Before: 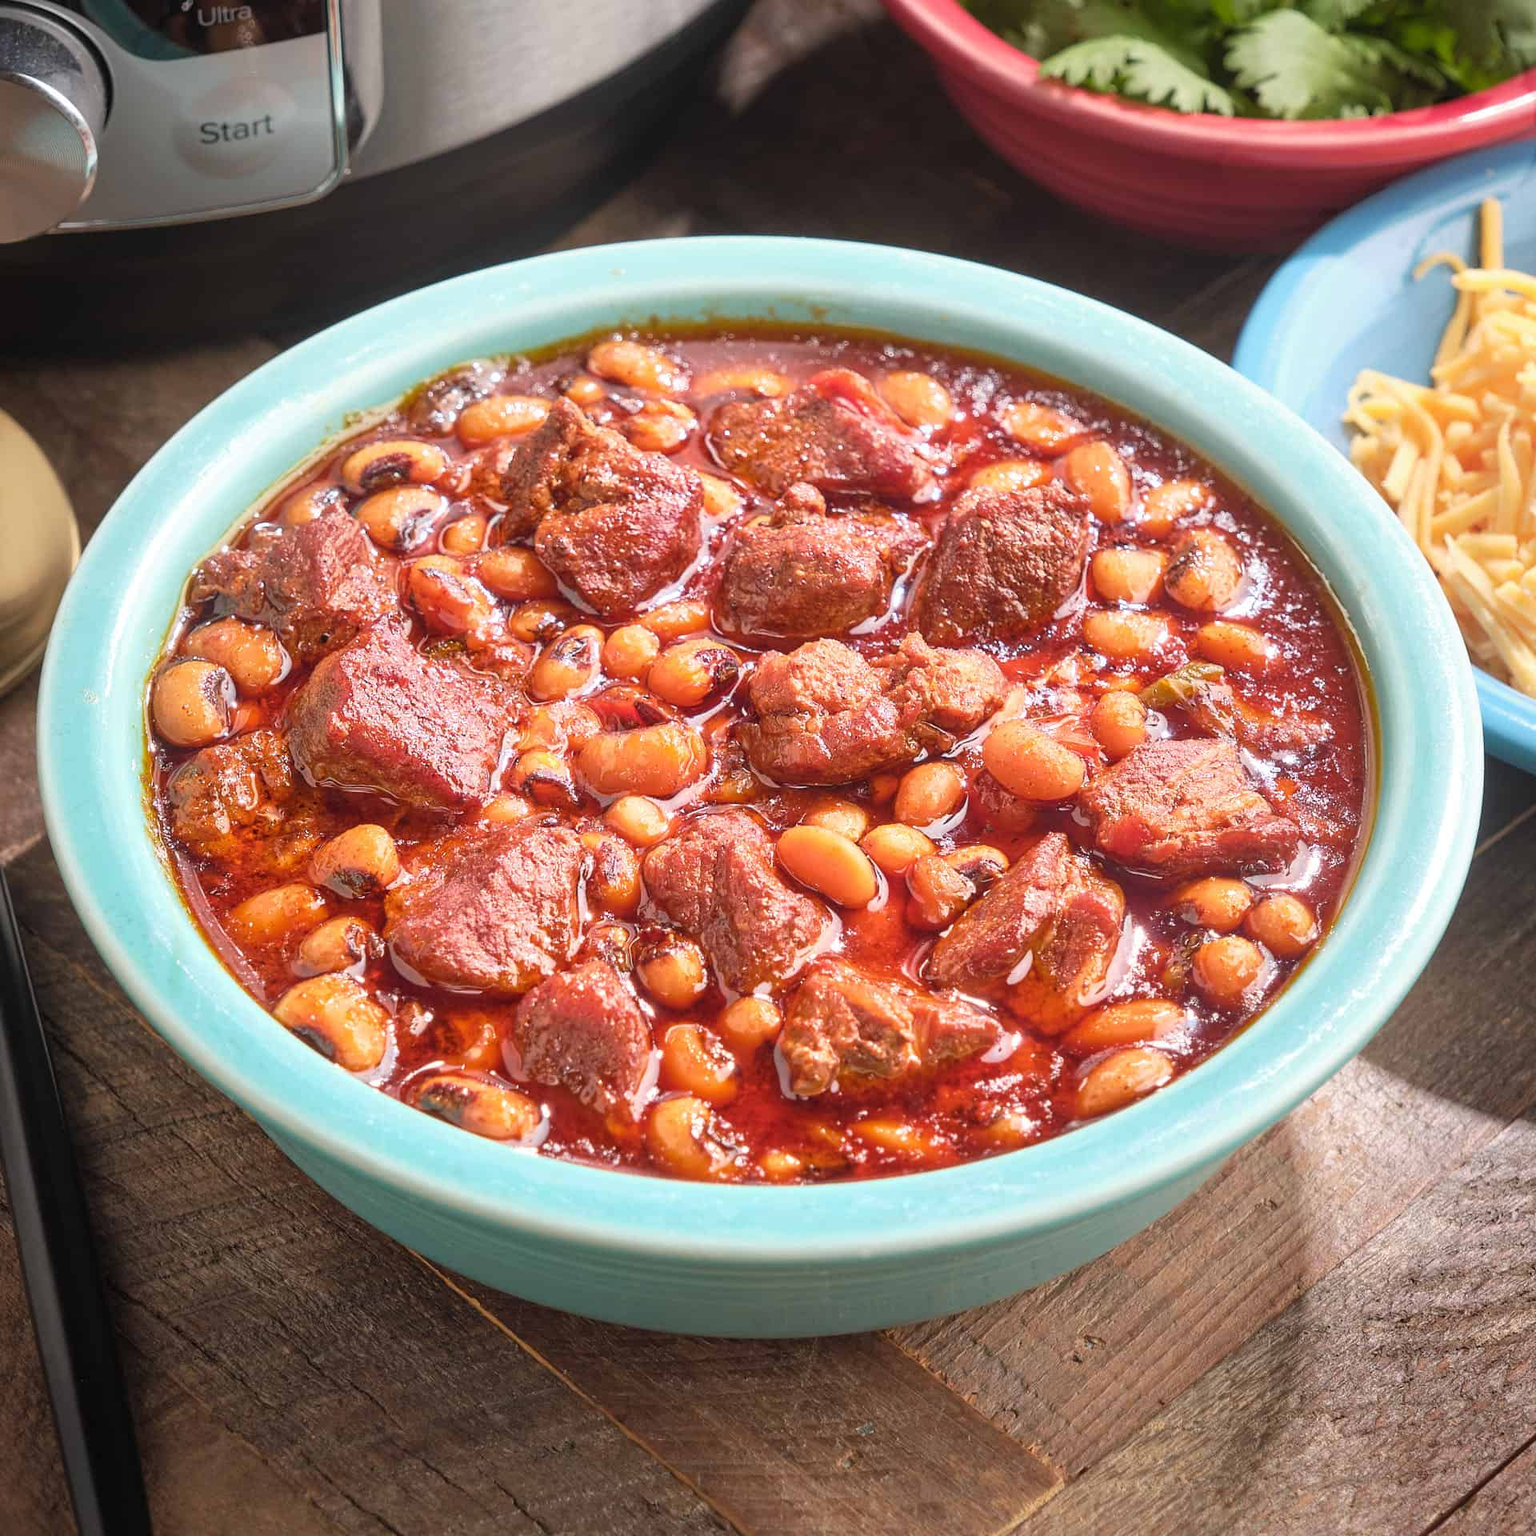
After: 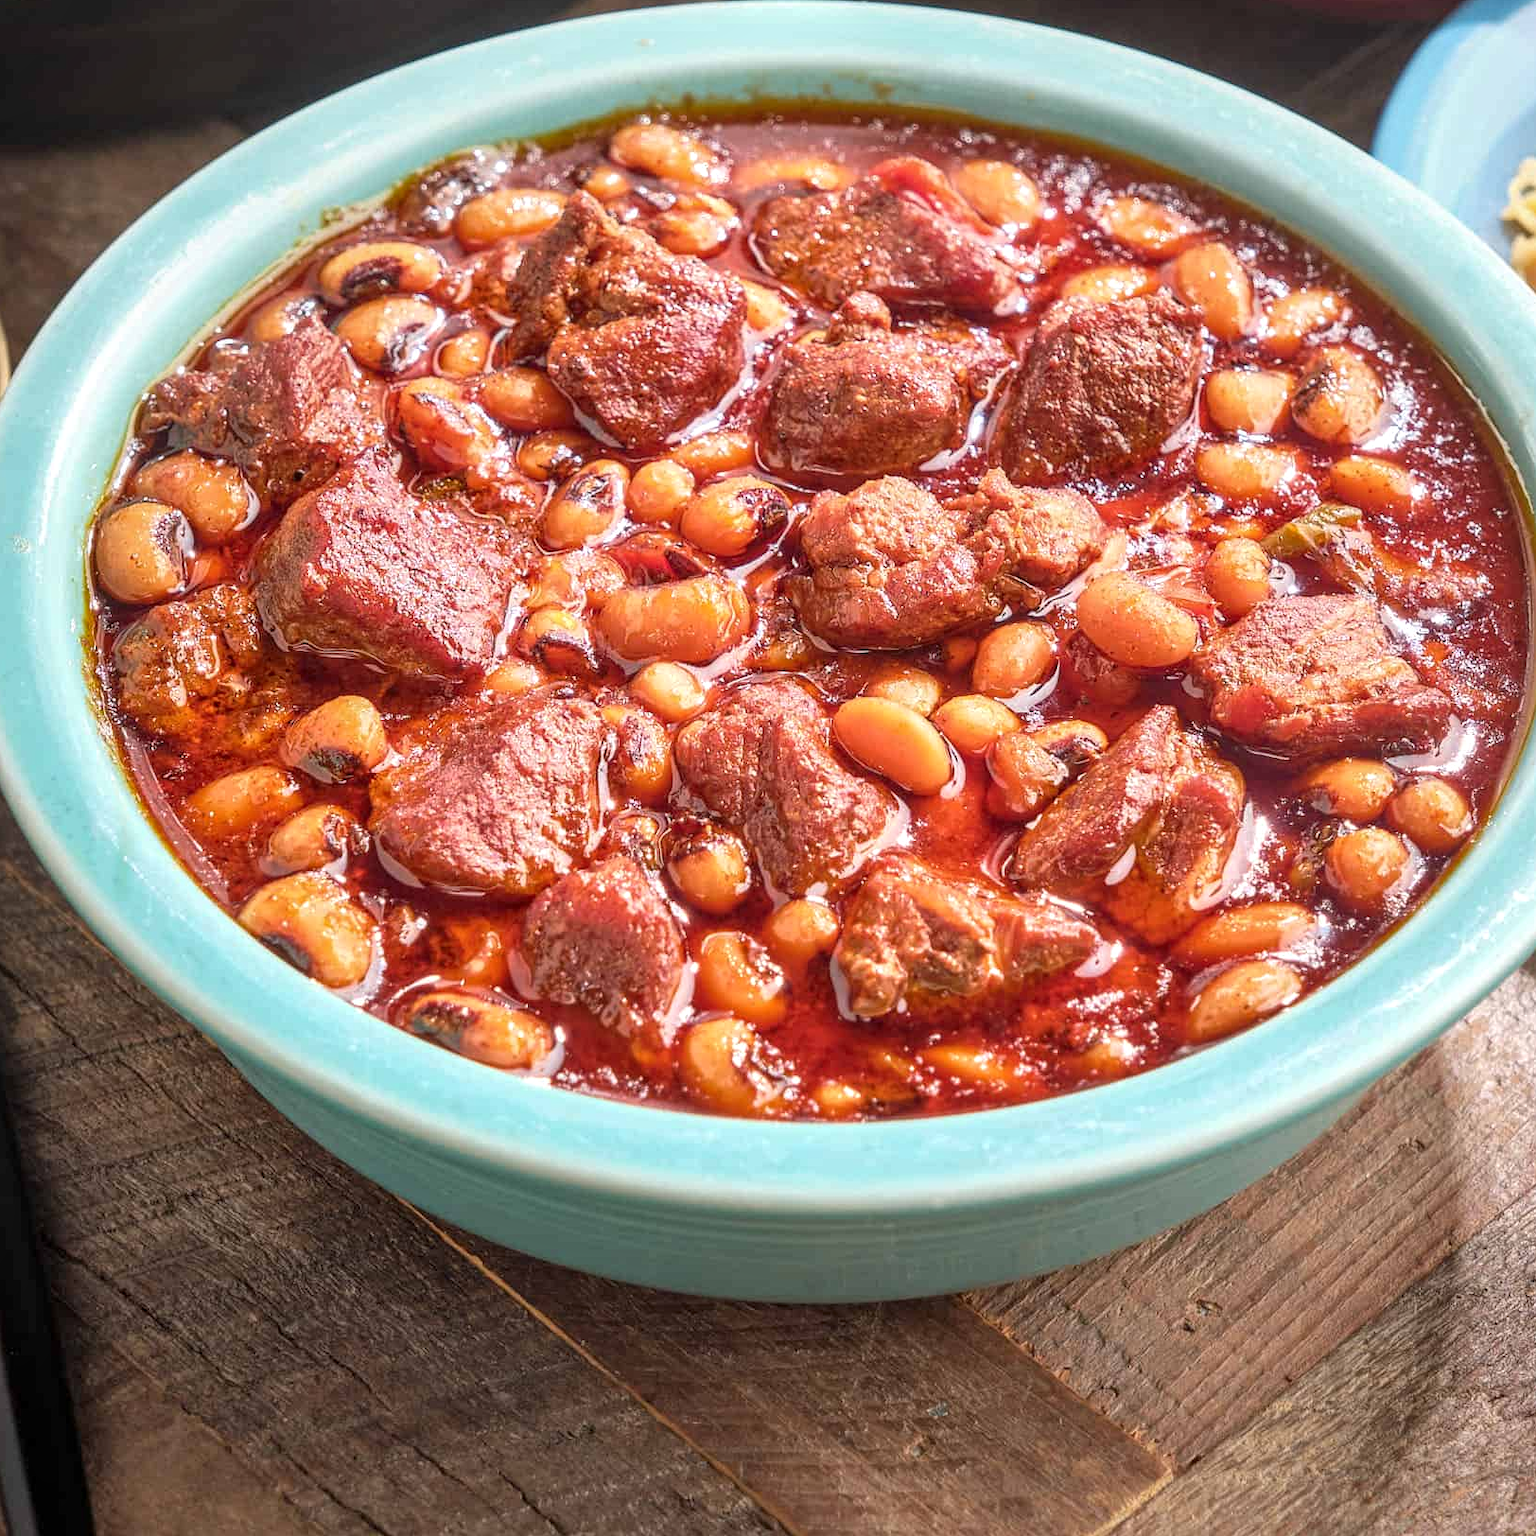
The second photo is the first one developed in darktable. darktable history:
shadows and highlights: shadows 32.1, highlights -32.23, soften with gaussian
local contrast: on, module defaults
crop and rotate: left 4.707%, top 15.409%, right 10.675%
